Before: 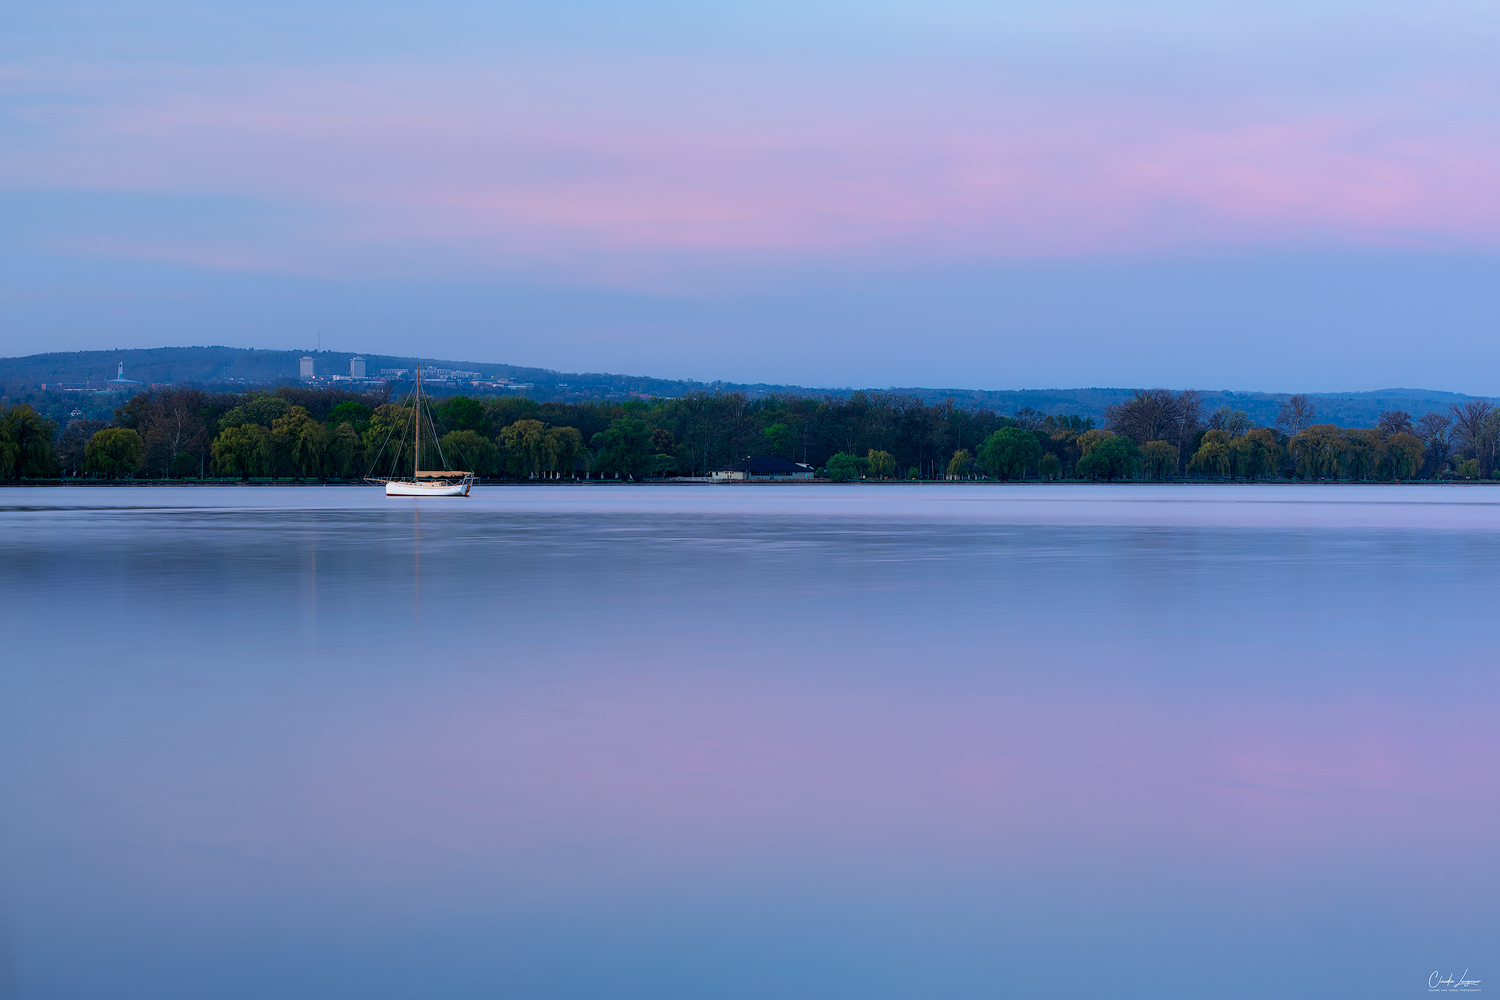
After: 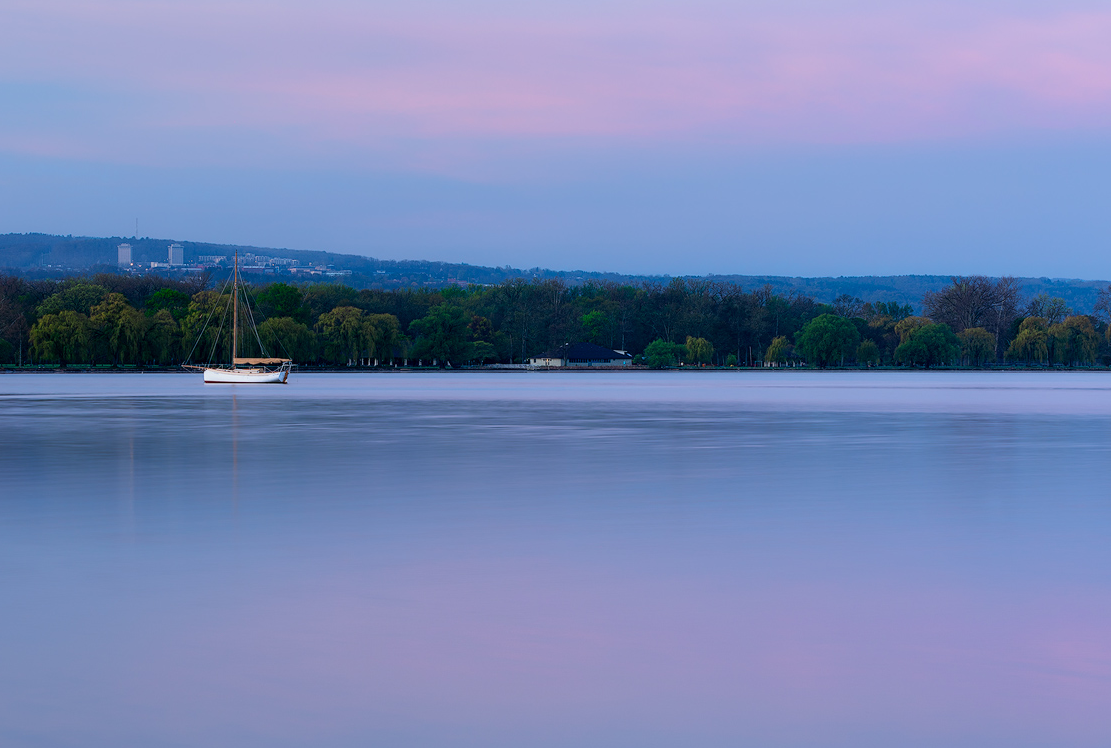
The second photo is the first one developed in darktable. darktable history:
crop and rotate: left 12.135%, top 11.334%, right 13.793%, bottom 13.772%
